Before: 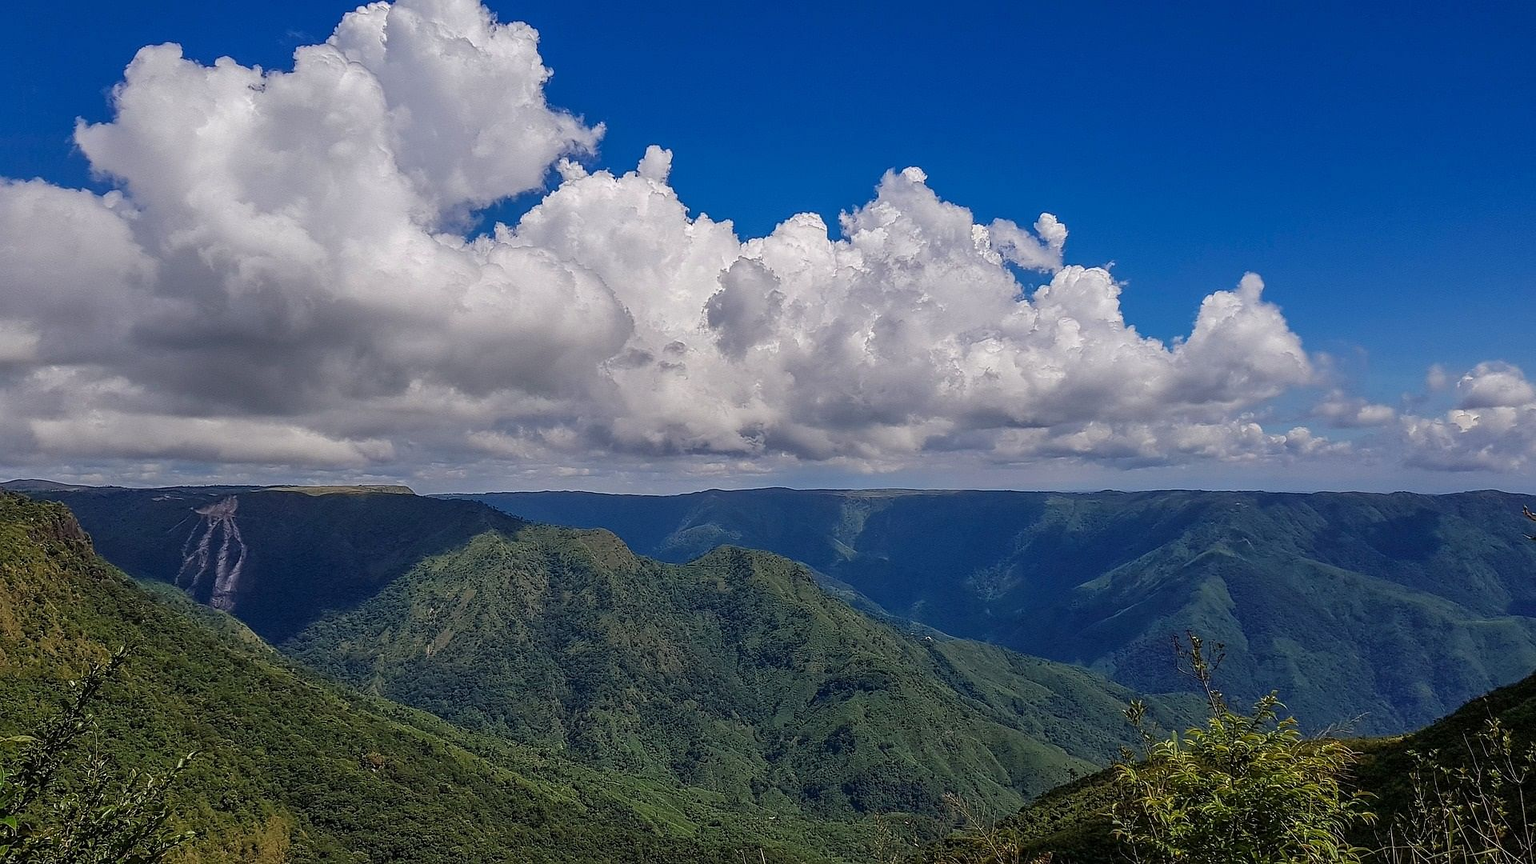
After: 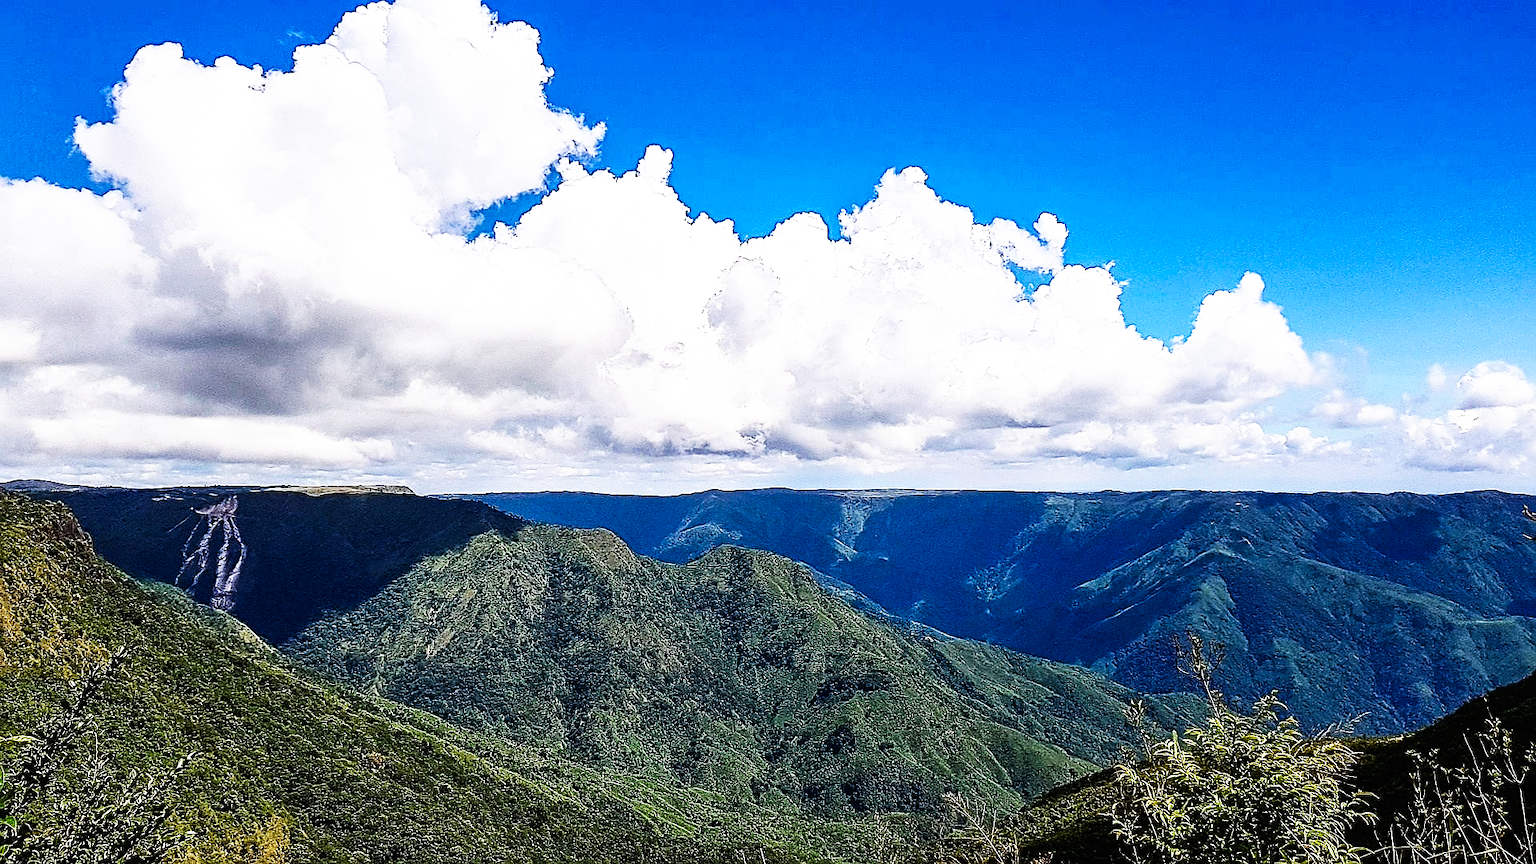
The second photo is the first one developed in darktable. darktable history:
tone equalizer: -8 EV -1.08 EV, -7 EV -1.02 EV, -6 EV -0.831 EV, -5 EV -0.573 EV, -3 EV 0.548 EV, -2 EV 0.839 EV, -1 EV 1 EV, +0 EV 1.08 EV, edges refinement/feathering 500, mask exposure compensation -1.57 EV, preserve details no
base curve: curves: ch0 [(0, 0) (0.007, 0.004) (0.027, 0.03) (0.046, 0.07) (0.207, 0.54) (0.442, 0.872) (0.673, 0.972) (1, 1)], preserve colors none
sharpen: on, module defaults
